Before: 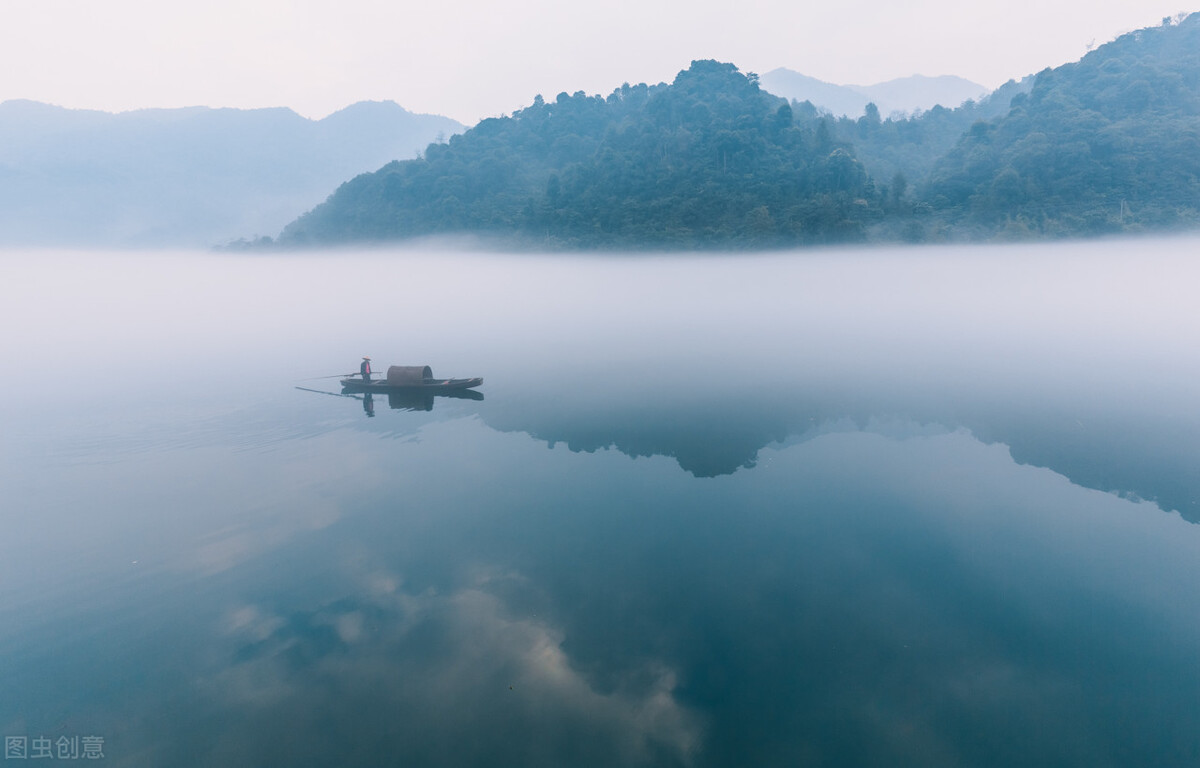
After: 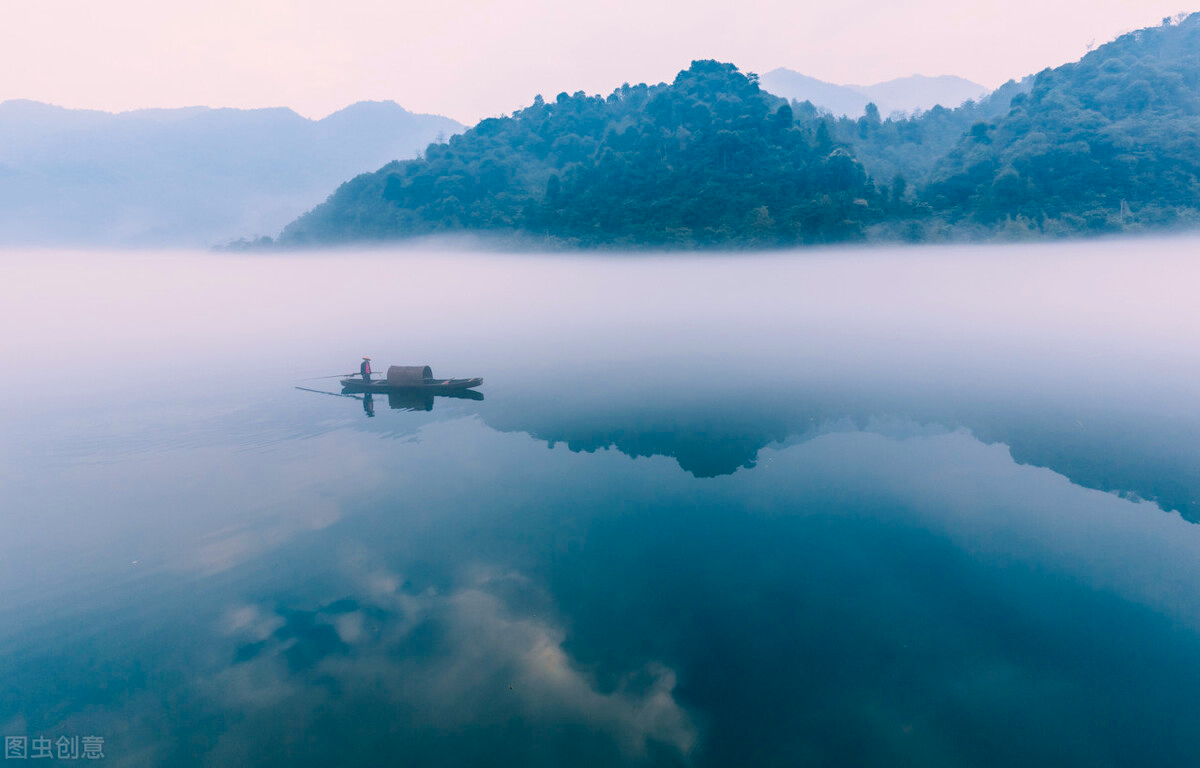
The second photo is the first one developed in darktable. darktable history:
exposure: compensate highlight preservation false
color balance rgb: highlights gain › chroma 0.979%, highlights gain › hue 28.88°, linear chroma grading › global chroma 15.438%, perceptual saturation grading › global saturation 25.406%, saturation formula JzAzBz (2021)
